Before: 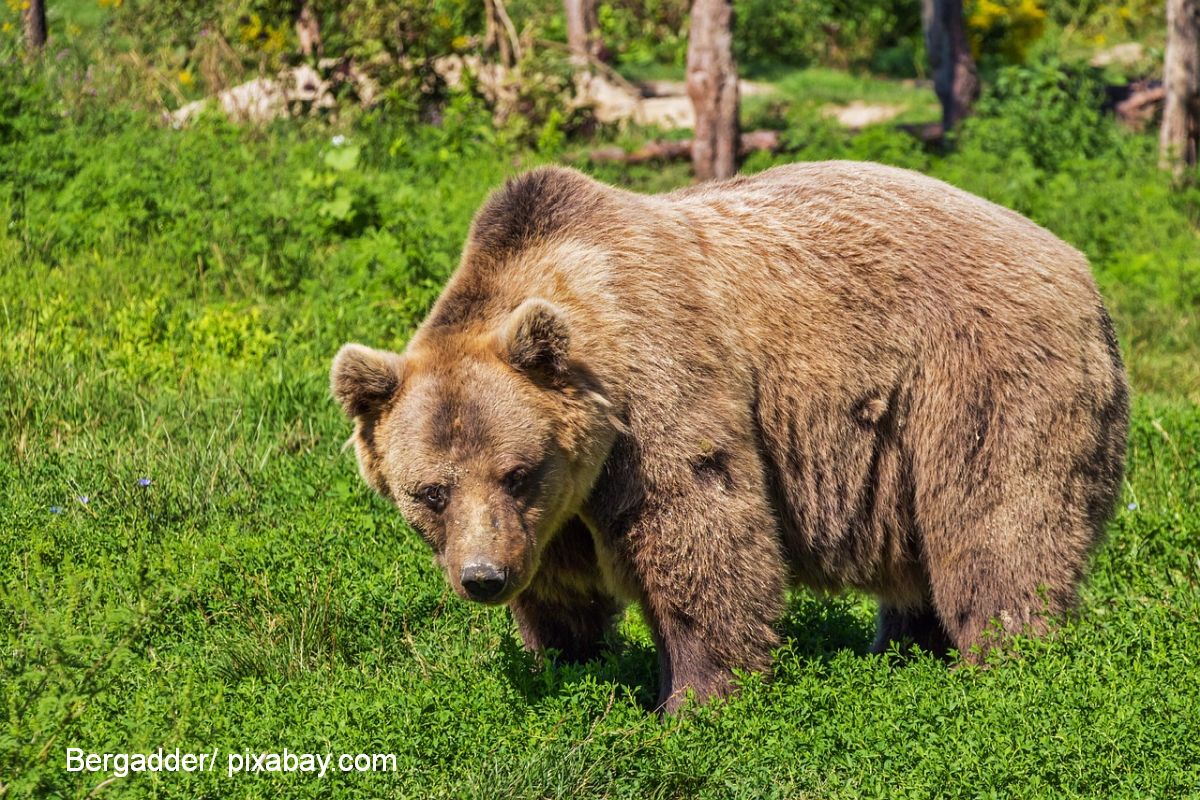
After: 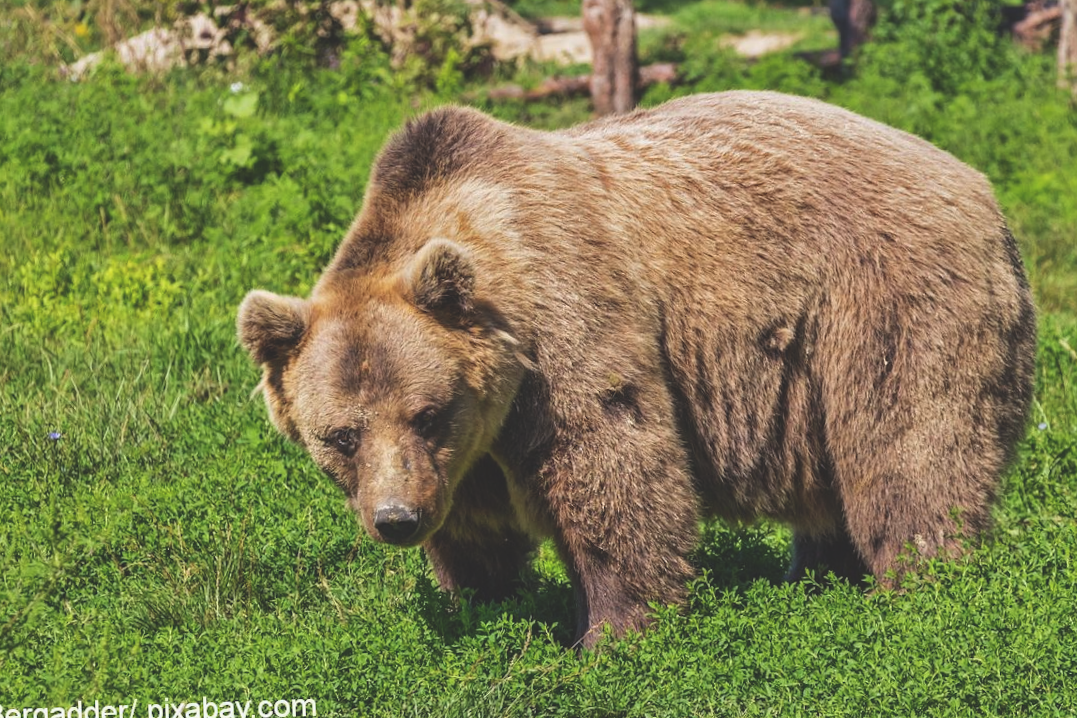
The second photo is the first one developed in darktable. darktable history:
crop and rotate: angle 1.96°, left 5.673%, top 5.673%
exposure: black level correction -0.025, exposure -0.117 EV, compensate highlight preservation false
